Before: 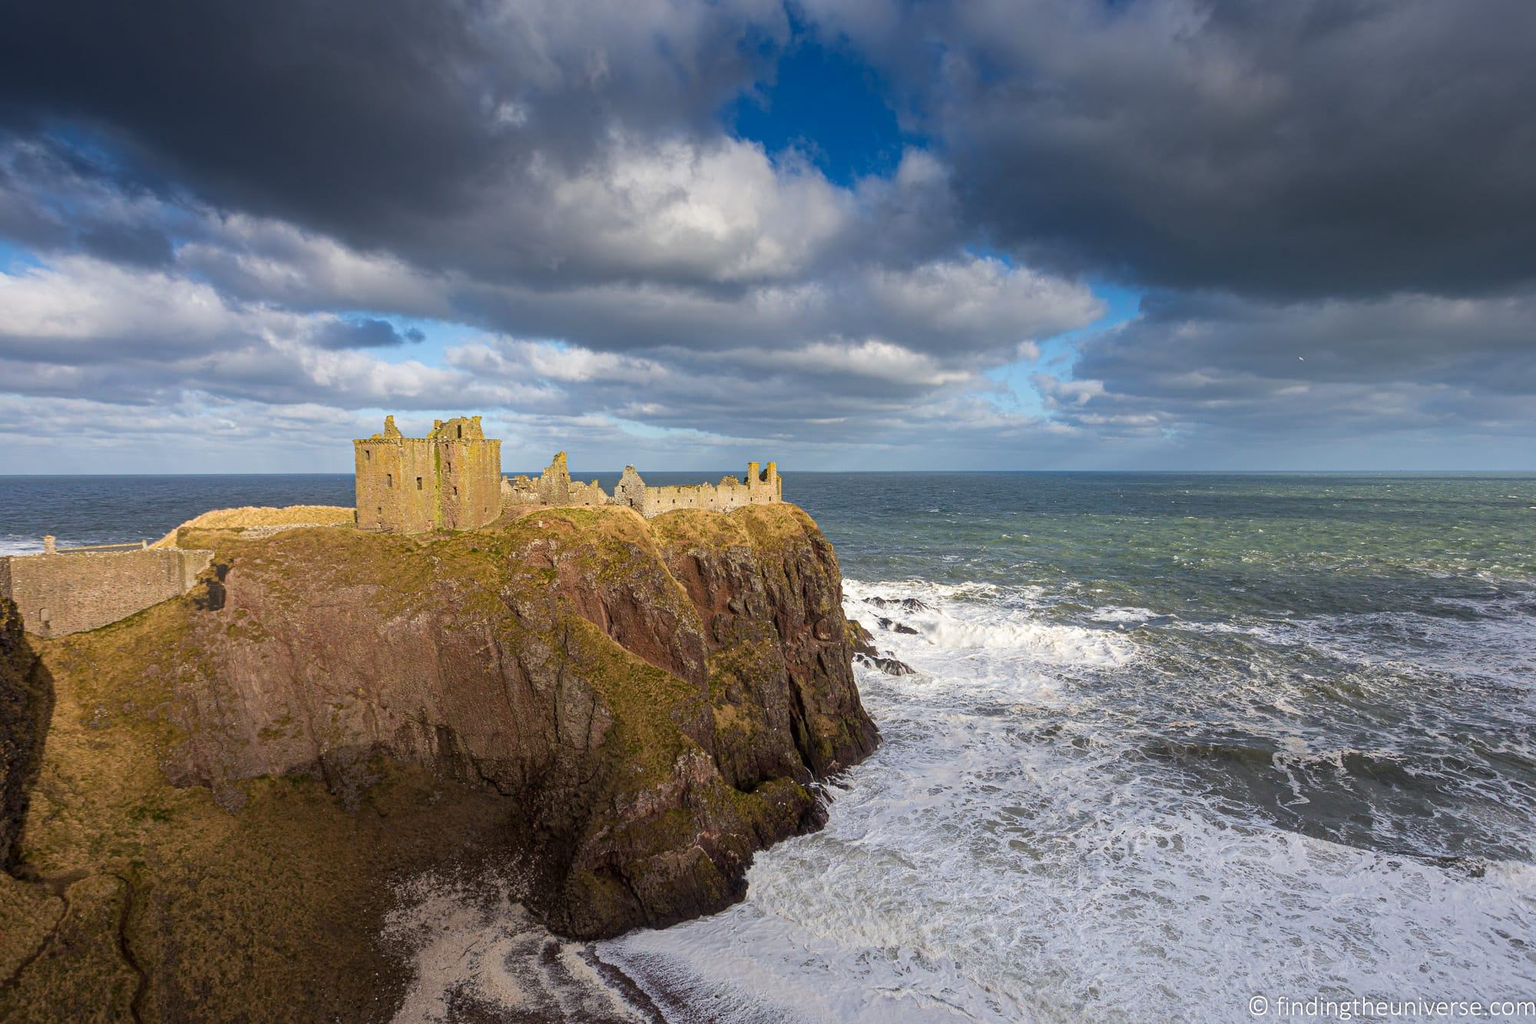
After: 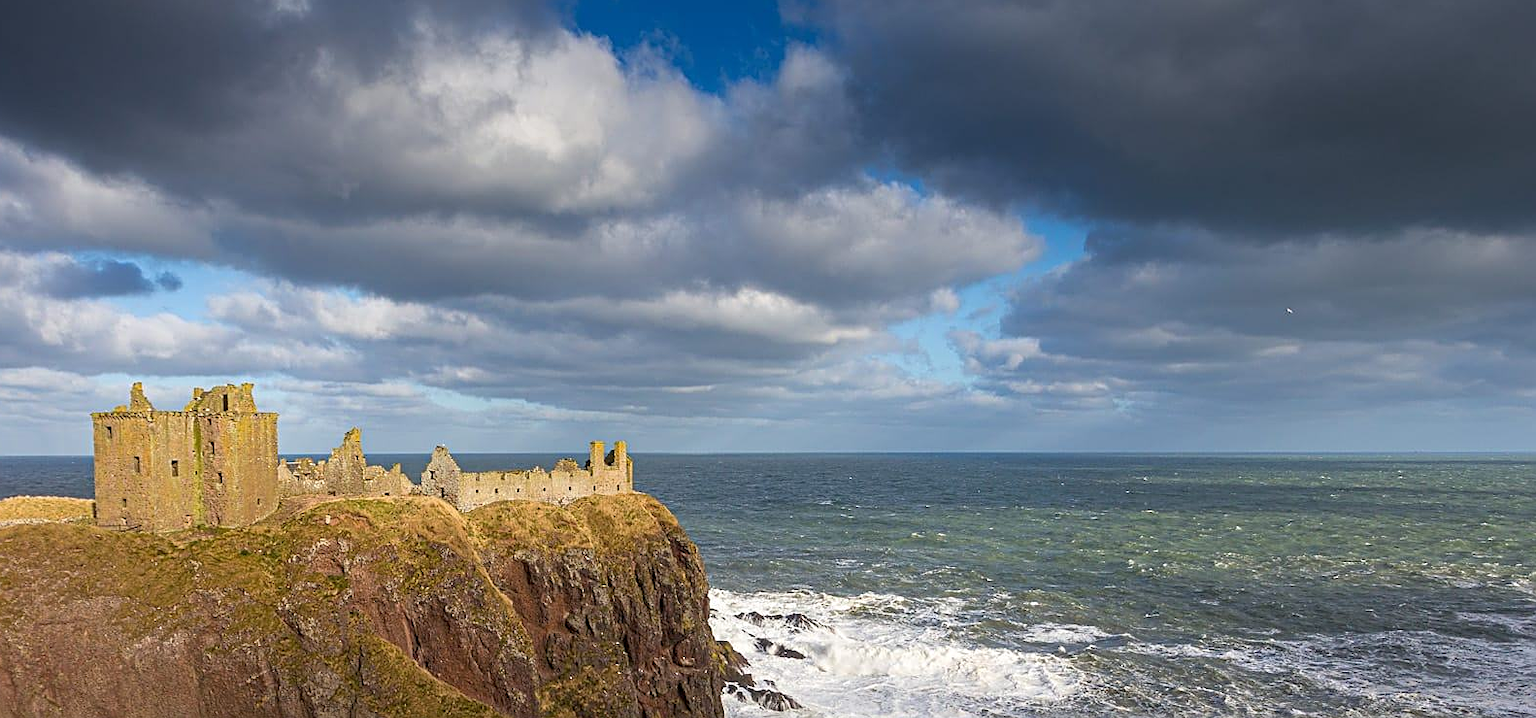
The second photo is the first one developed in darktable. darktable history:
crop: left 18.342%, top 11.087%, right 2.511%, bottom 33.33%
sharpen: on, module defaults
